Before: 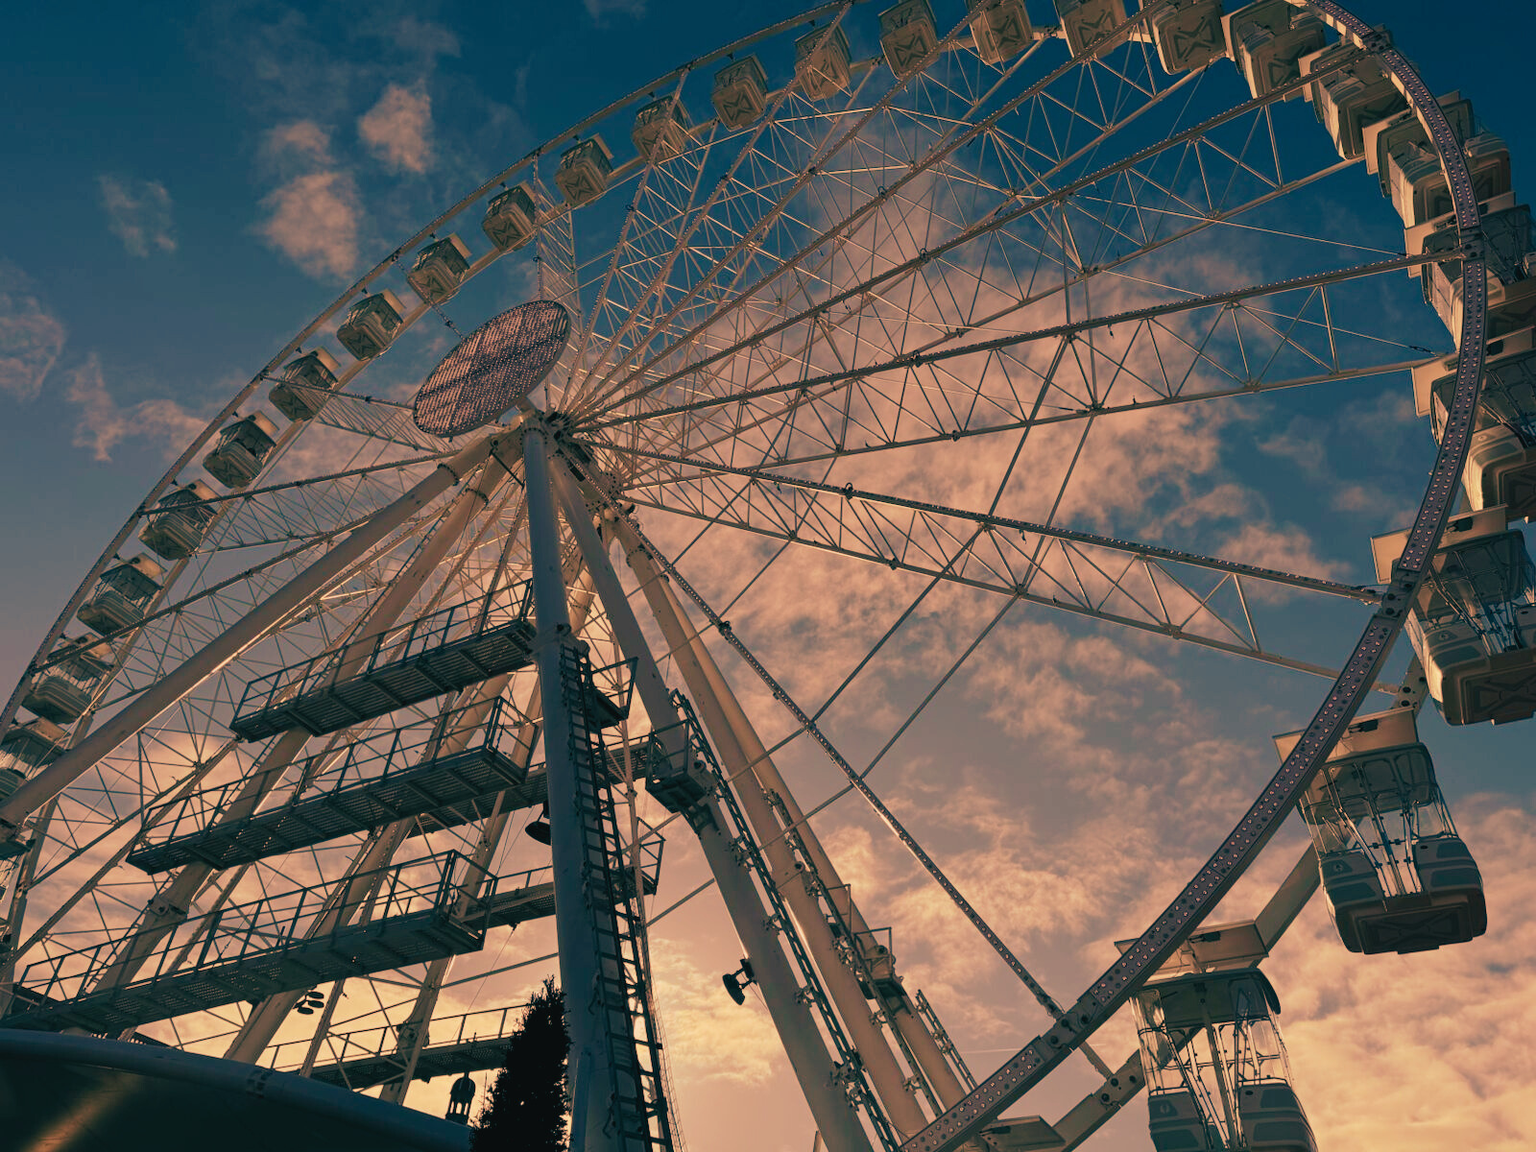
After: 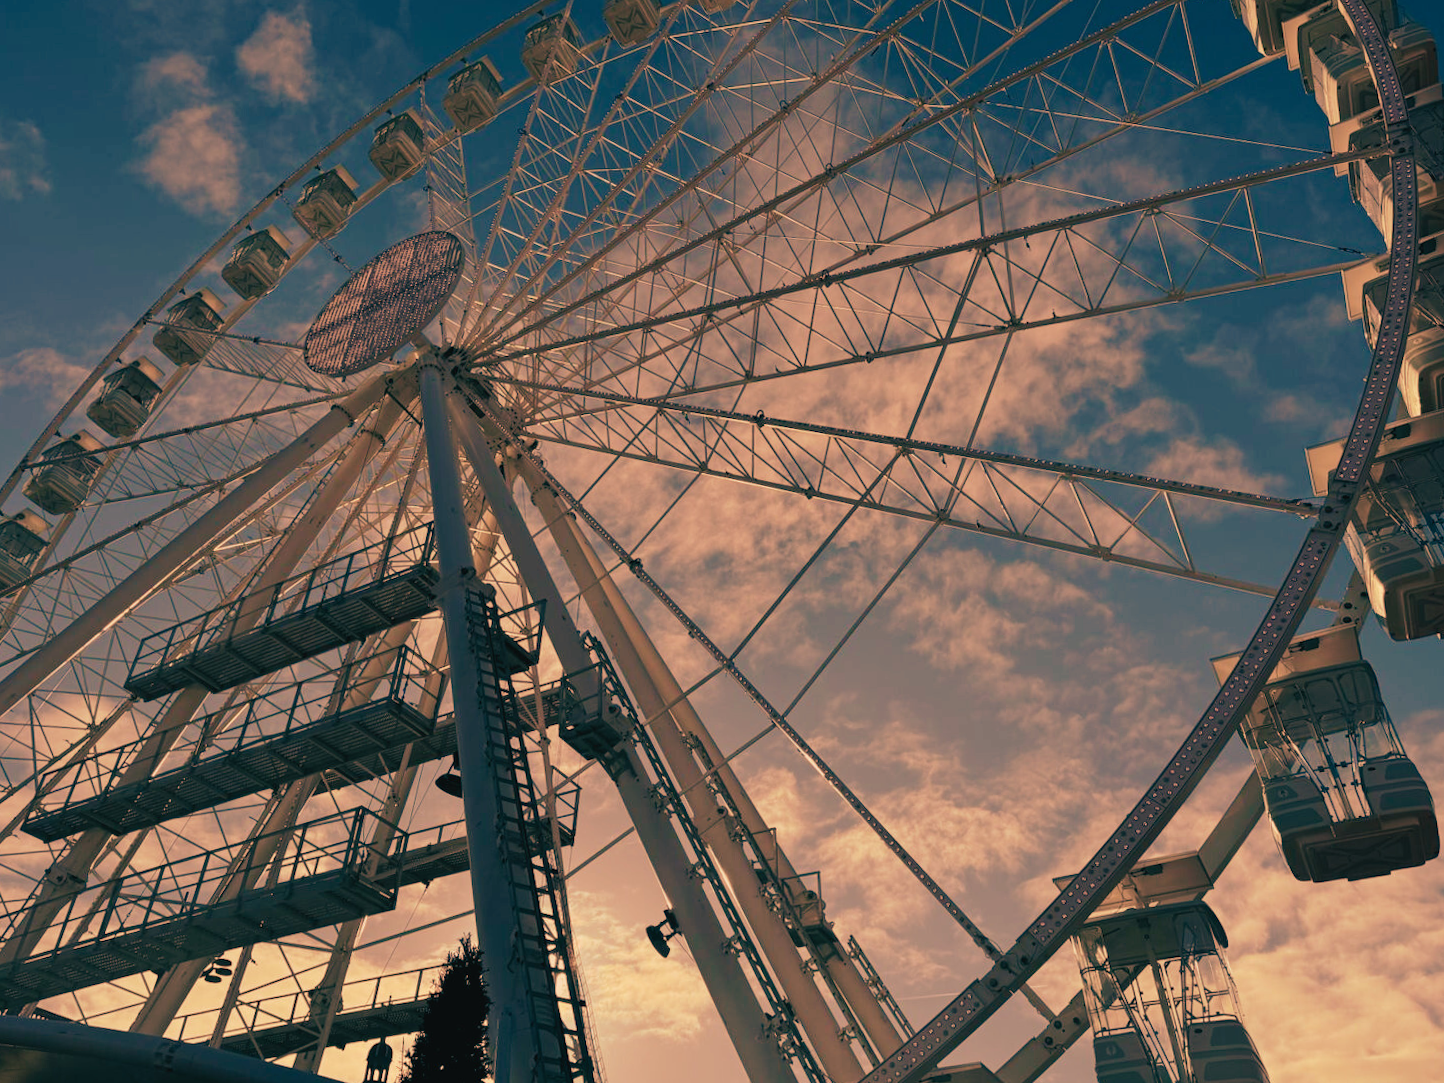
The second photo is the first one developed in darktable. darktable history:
crop and rotate: angle 1.96°, left 5.673%, top 5.673%
white balance: emerald 1
